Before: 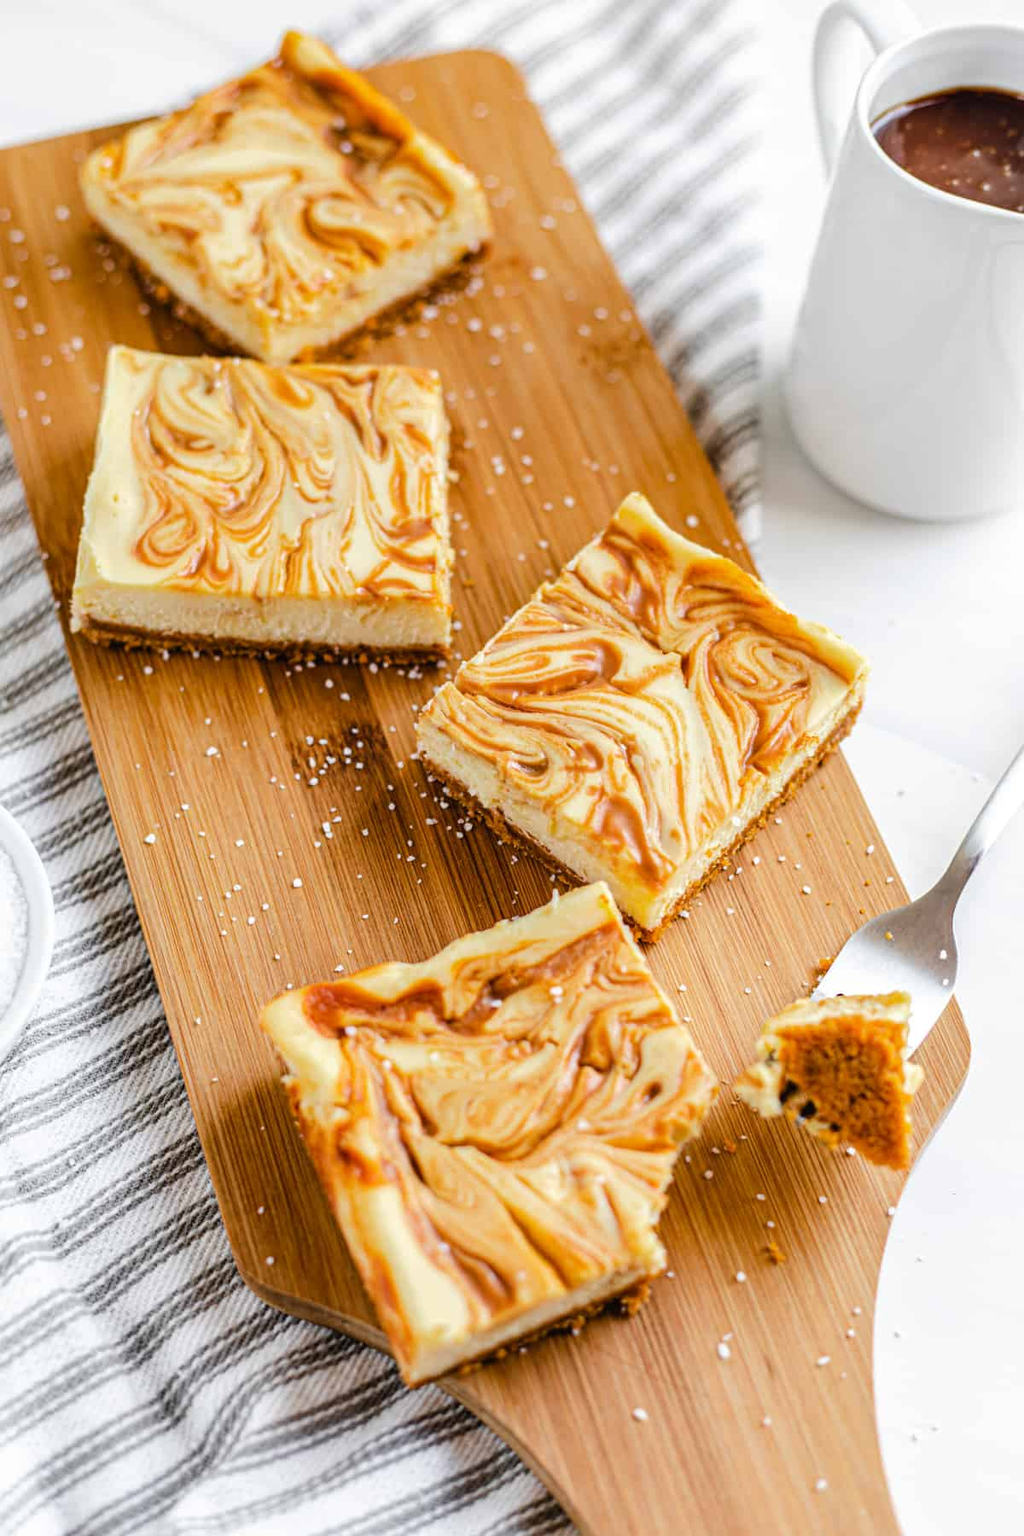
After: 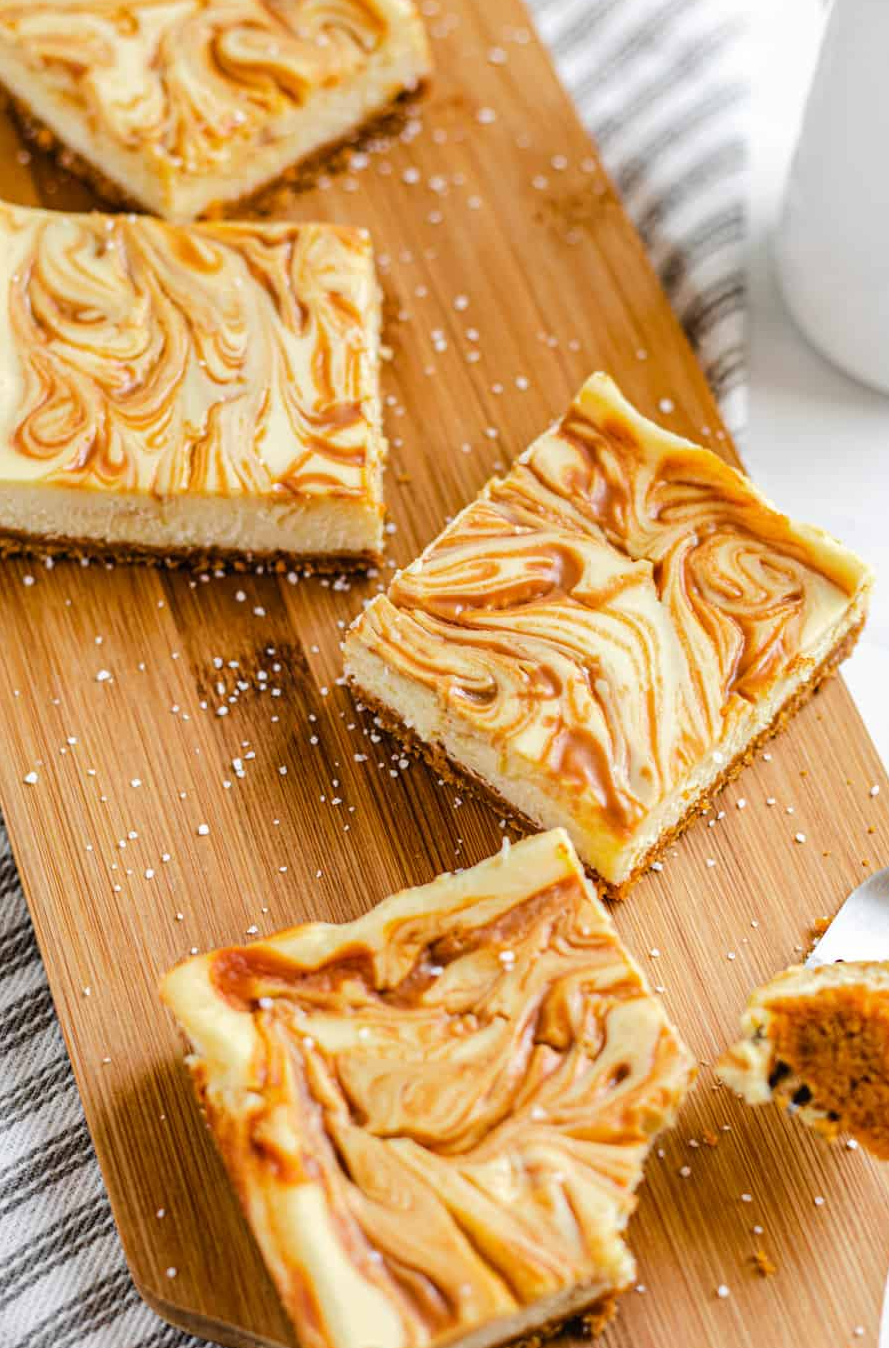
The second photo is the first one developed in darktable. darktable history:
crop and rotate: left 12.162%, top 11.429%, right 13.675%, bottom 13.662%
